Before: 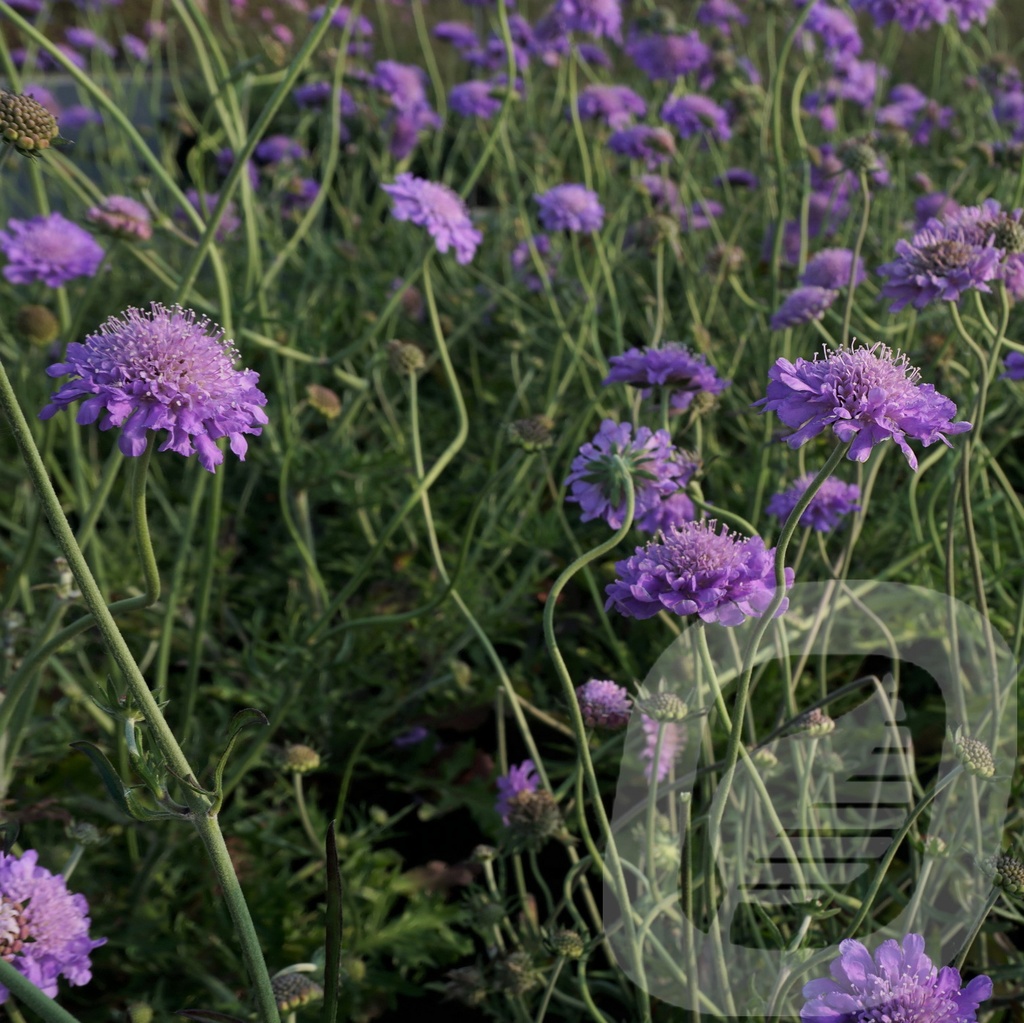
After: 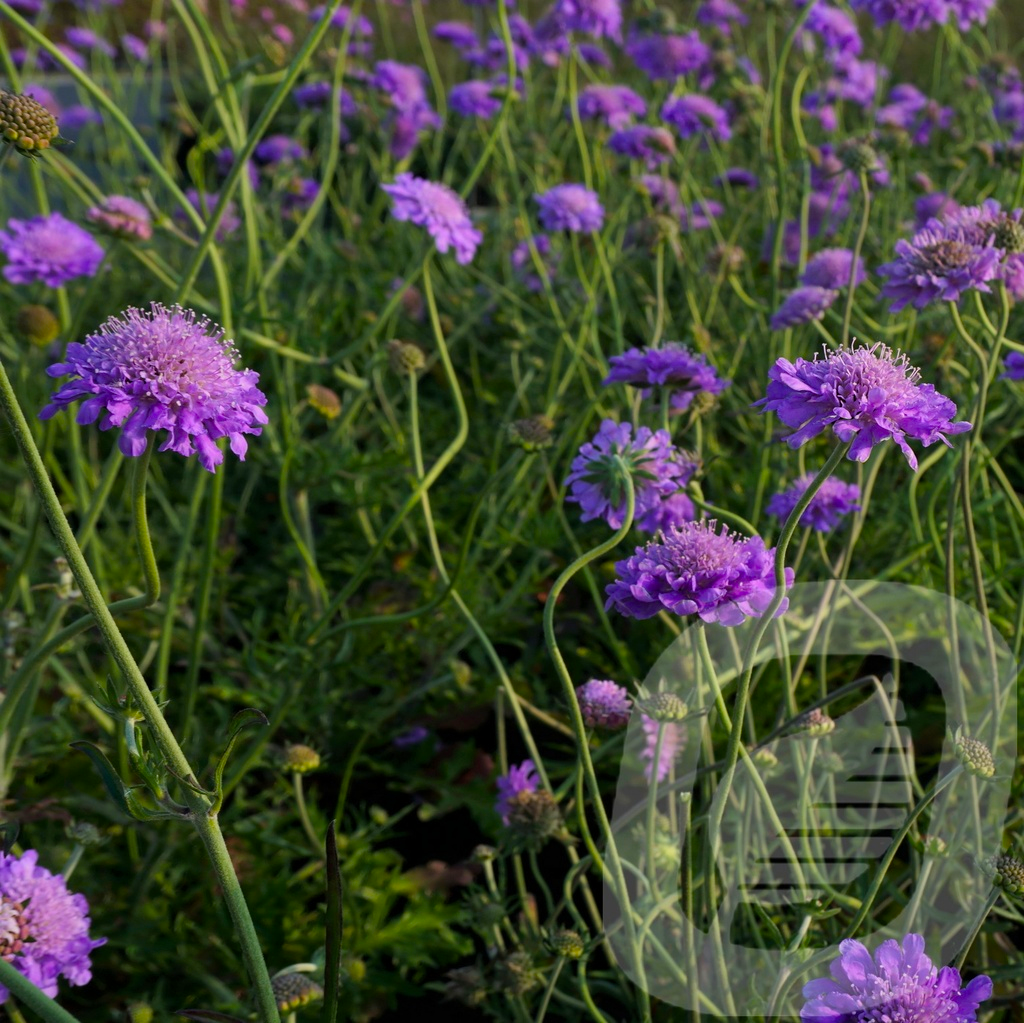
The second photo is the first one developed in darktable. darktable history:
color balance rgb: linear chroma grading › global chroma 15%, perceptual saturation grading › global saturation 30%
color balance: mode lift, gamma, gain (sRGB)
